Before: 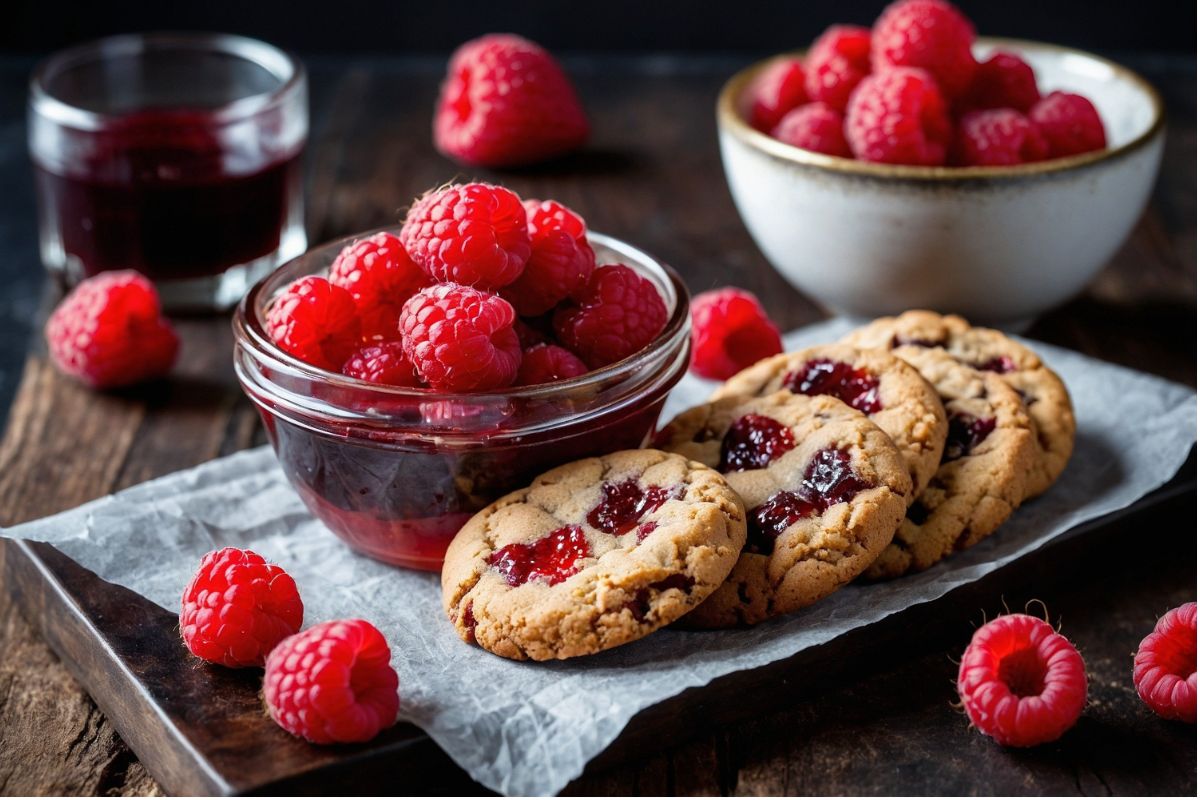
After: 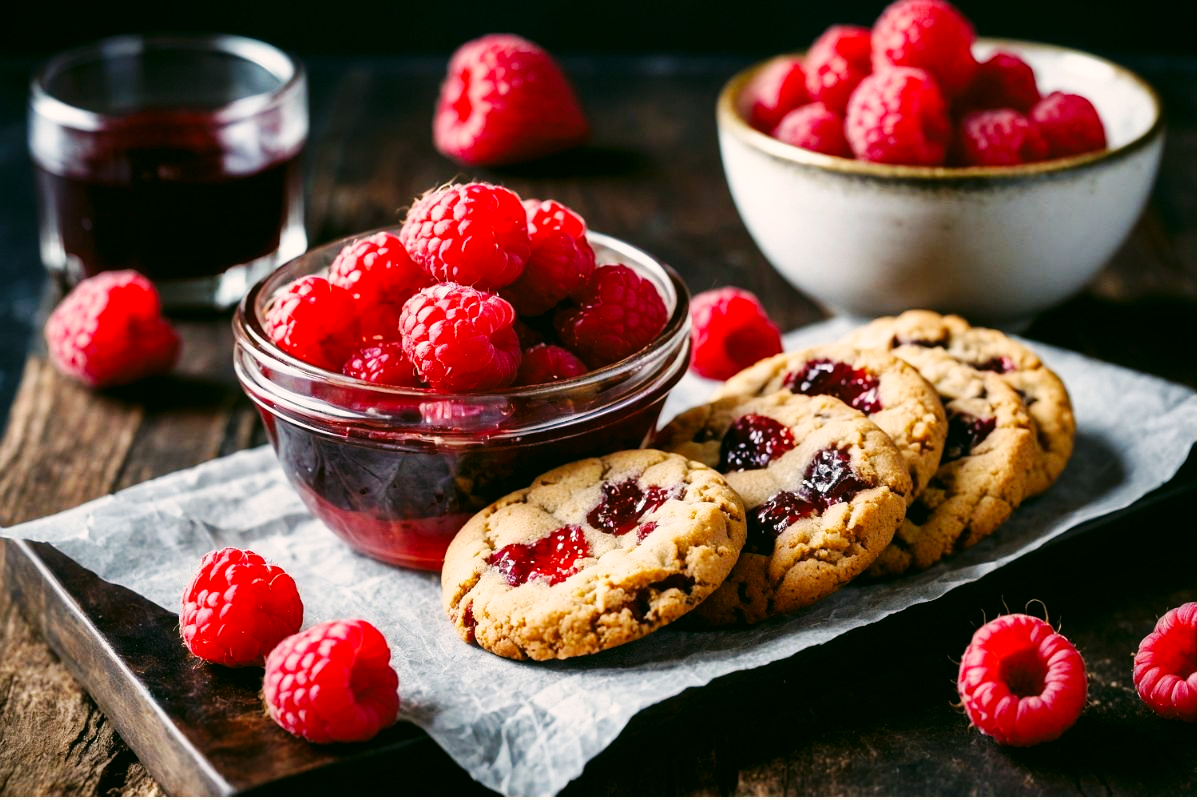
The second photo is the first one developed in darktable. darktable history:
base curve: curves: ch0 [(0, 0) (0.032, 0.025) (0.121, 0.166) (0.206, 0.329) (0.605, 0.79) (1, 1)], preserve colors none
color correction: highlights a* 4.02, highlights b* 4.98, shadows a* -7.55, shadows b* 4.98
